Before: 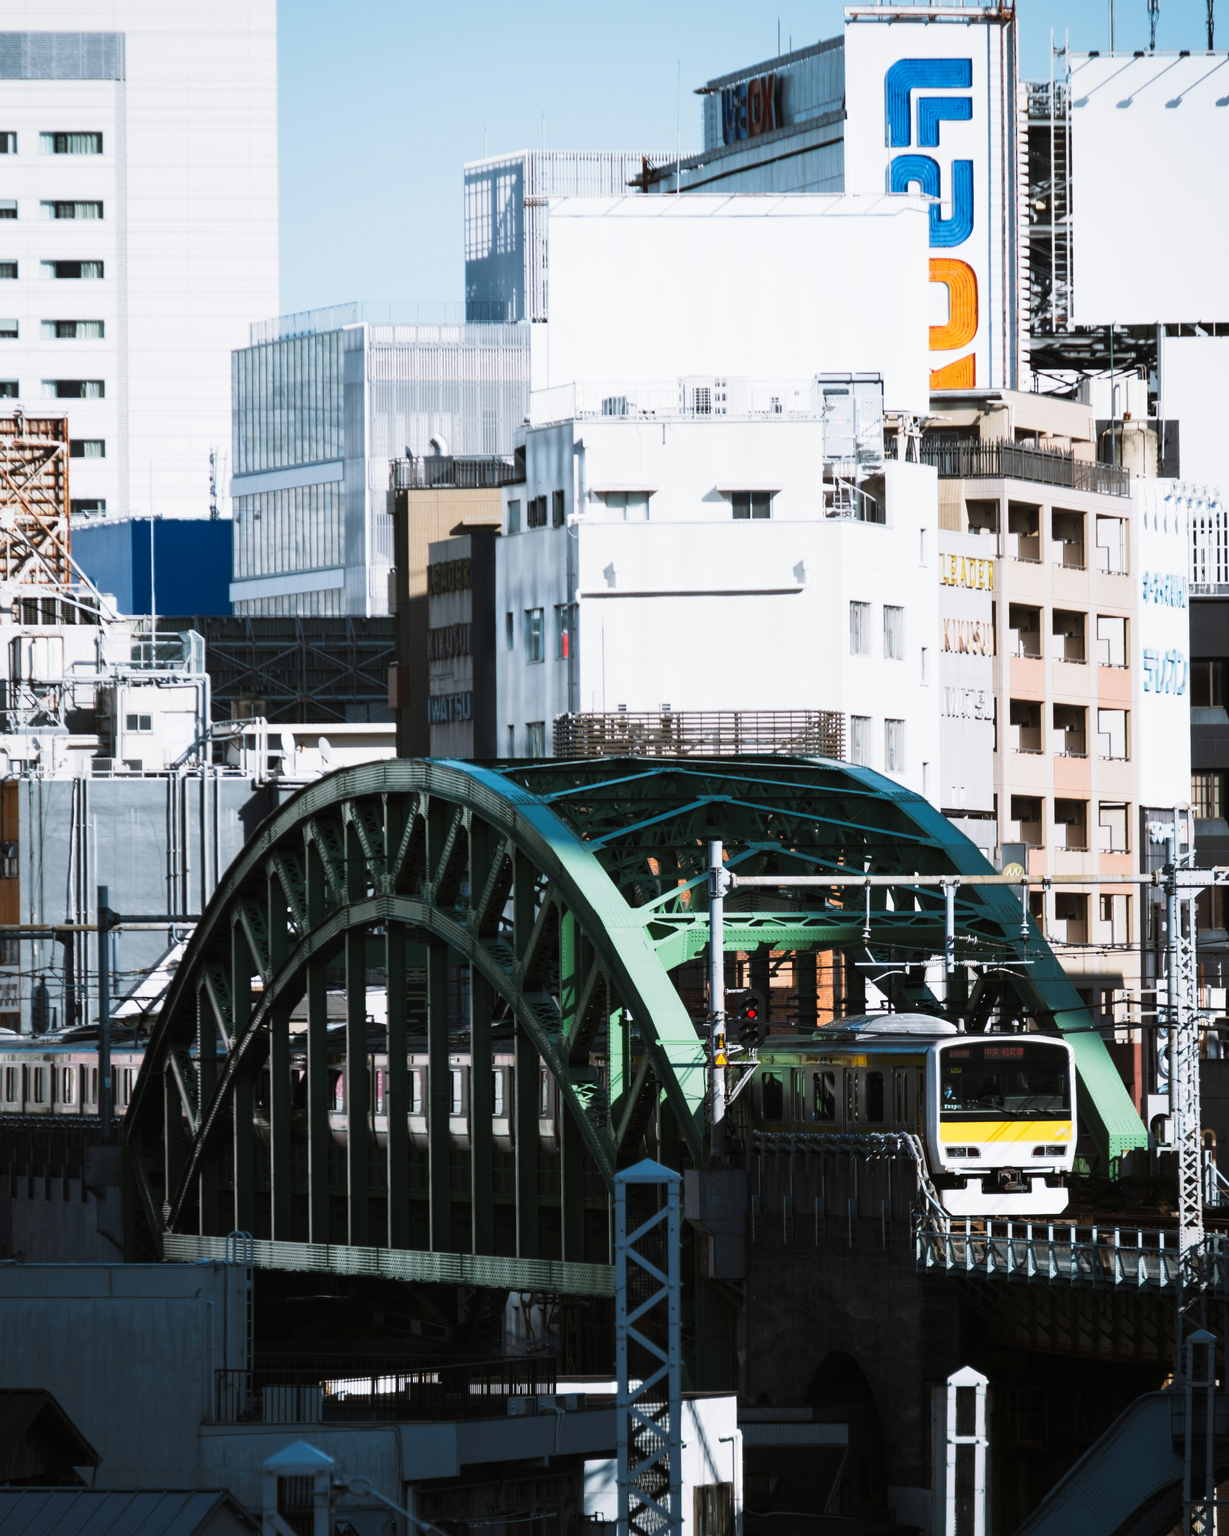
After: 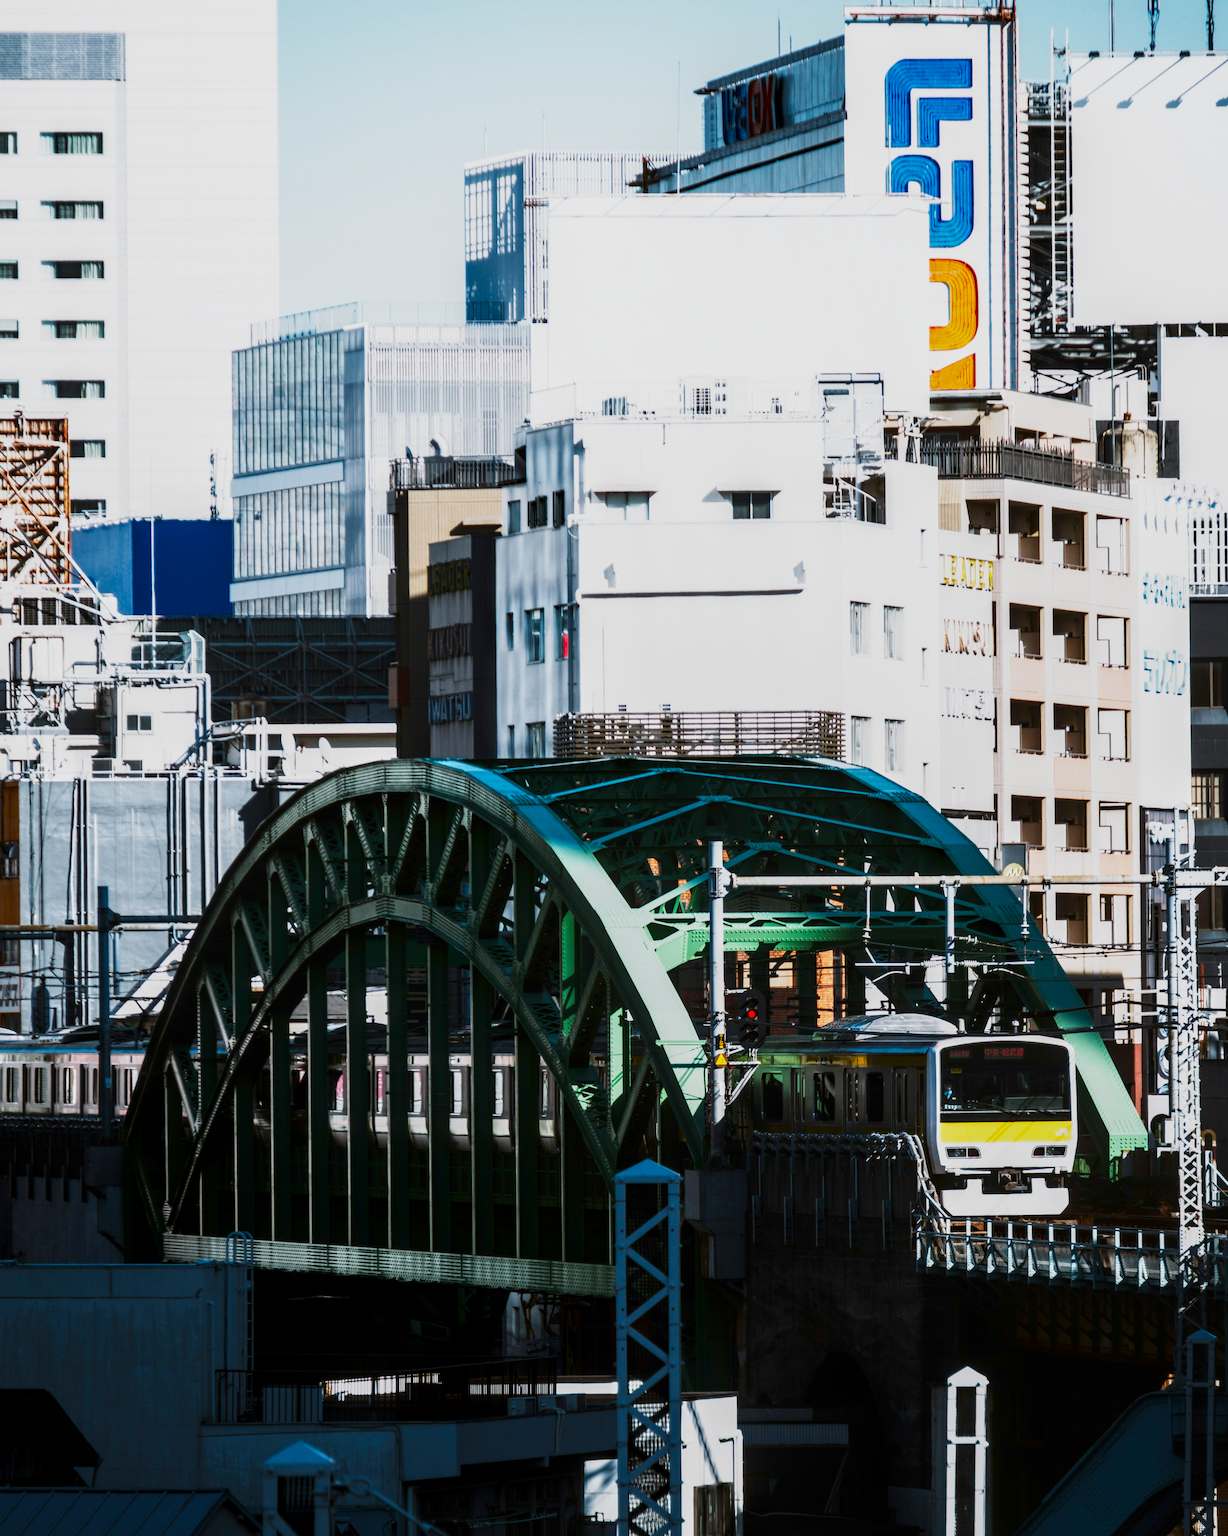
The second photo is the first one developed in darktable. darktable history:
base curve: curves: ch0 [(0, 0) (0.088, 0.125) (0.176, 0.251) (0.354, 0.501) (0.613, 0.749) (1, 0.877)], preserve colors none
local contrast: detail 130%
contrast brightness saturation: brightness -0.25, saturation 0.2
